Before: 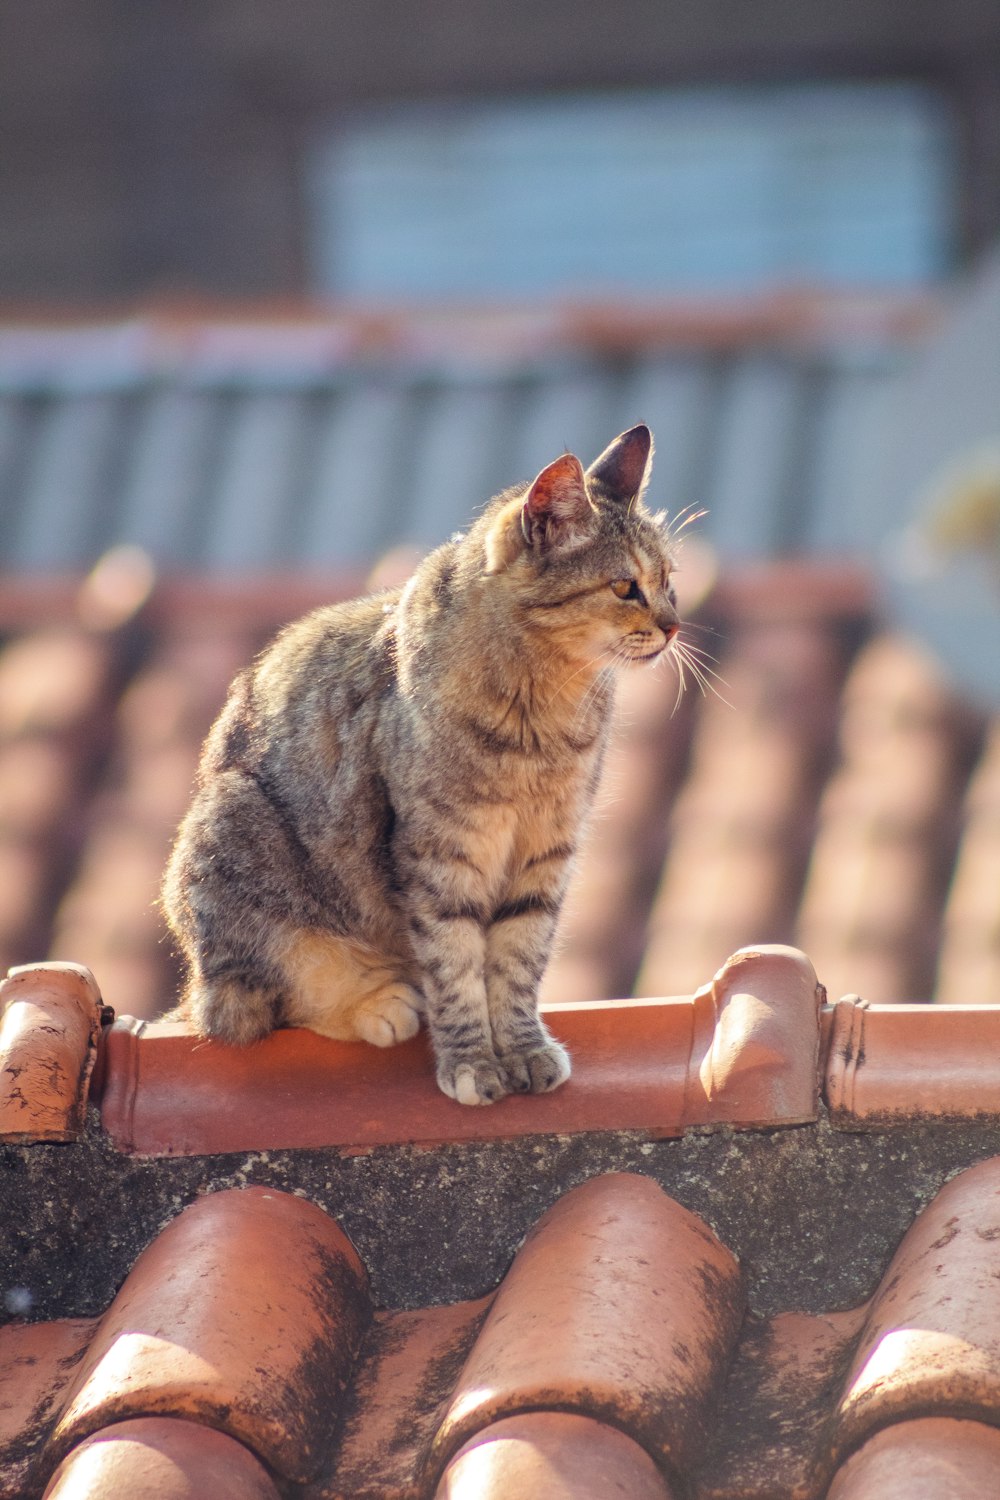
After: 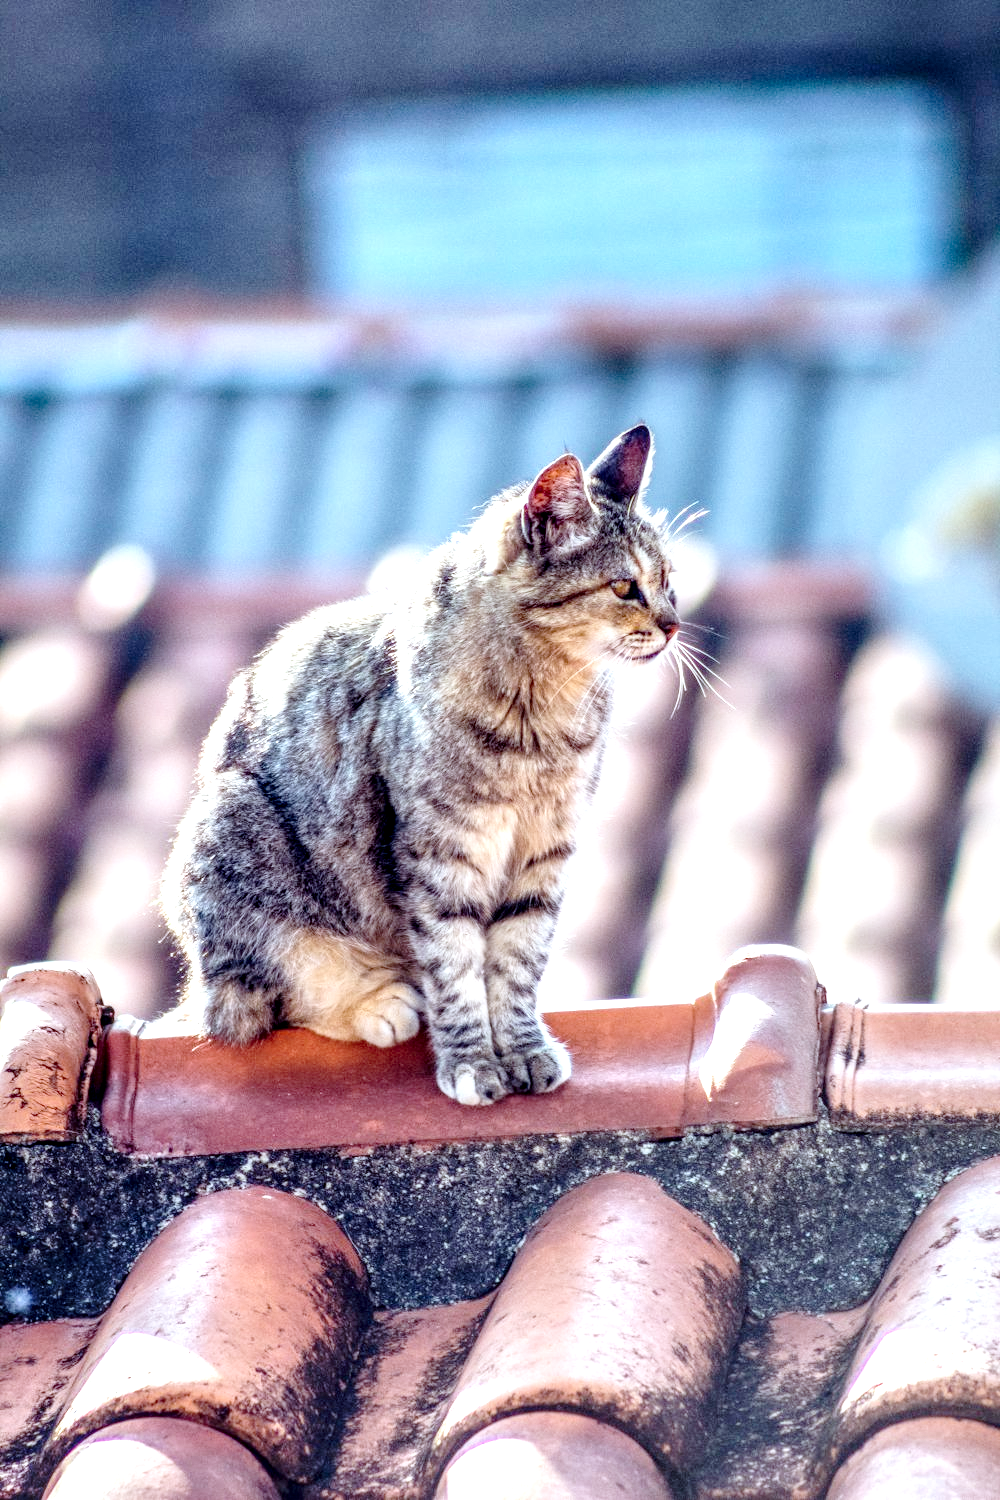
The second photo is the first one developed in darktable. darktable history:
haze removal: strength 0.09, compatibility mode true, adaptive false
base curve: curves: ch0 [(0, 0) (0.032, 0.037) (0.105, 0.228) (0.435, 0.76) (0.856, 0.983) (1, 1)], preserve colors none
color calibration: x 0.395, y 0.386, temperature 3636.49 K, gamut compression 1.66
local contrast: highlights 18%, detail 187%
